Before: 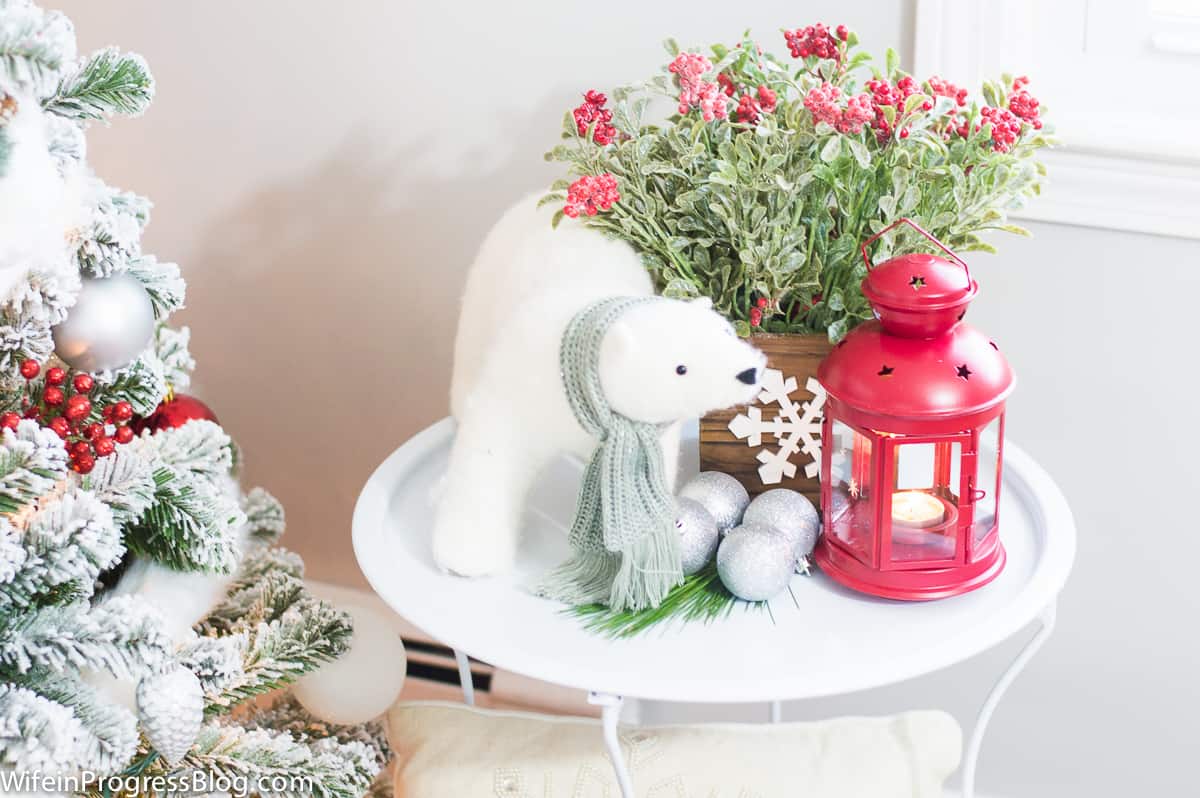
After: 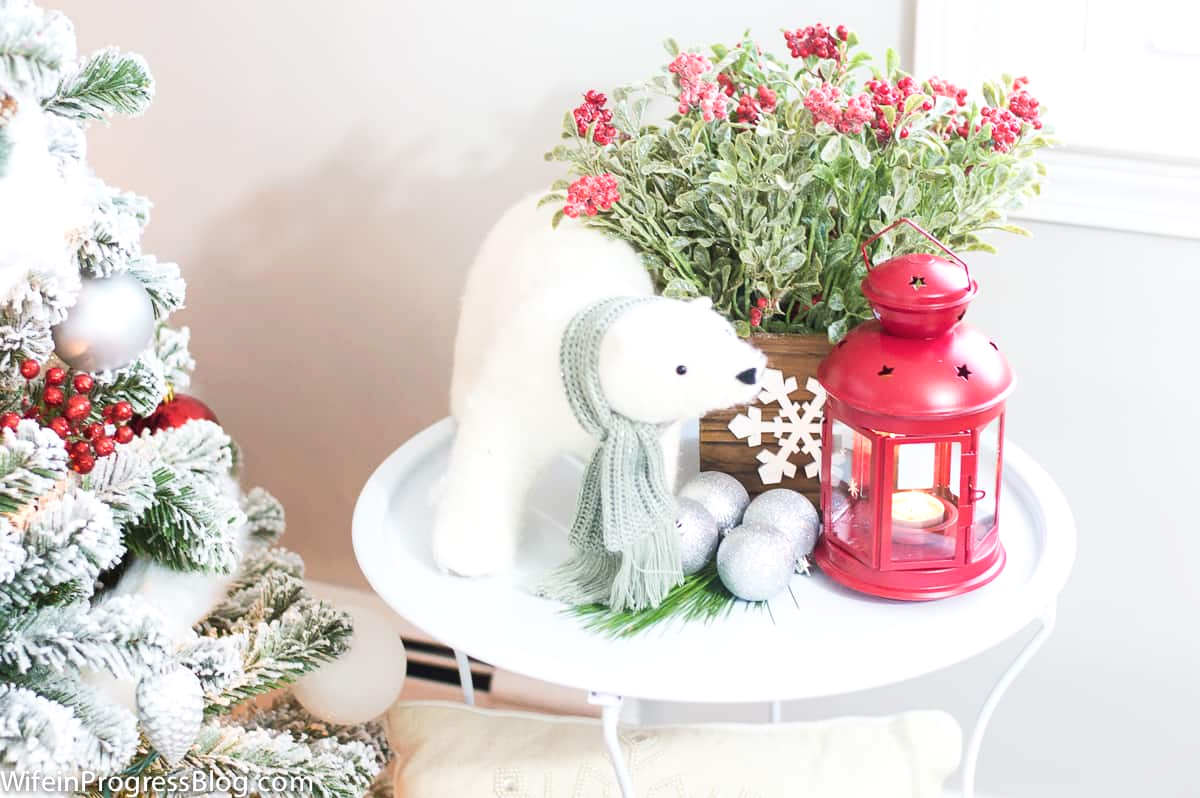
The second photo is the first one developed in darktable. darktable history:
shadows and highlights: shadows -12.11, white point adjustment 3.84, highlights 28.08
